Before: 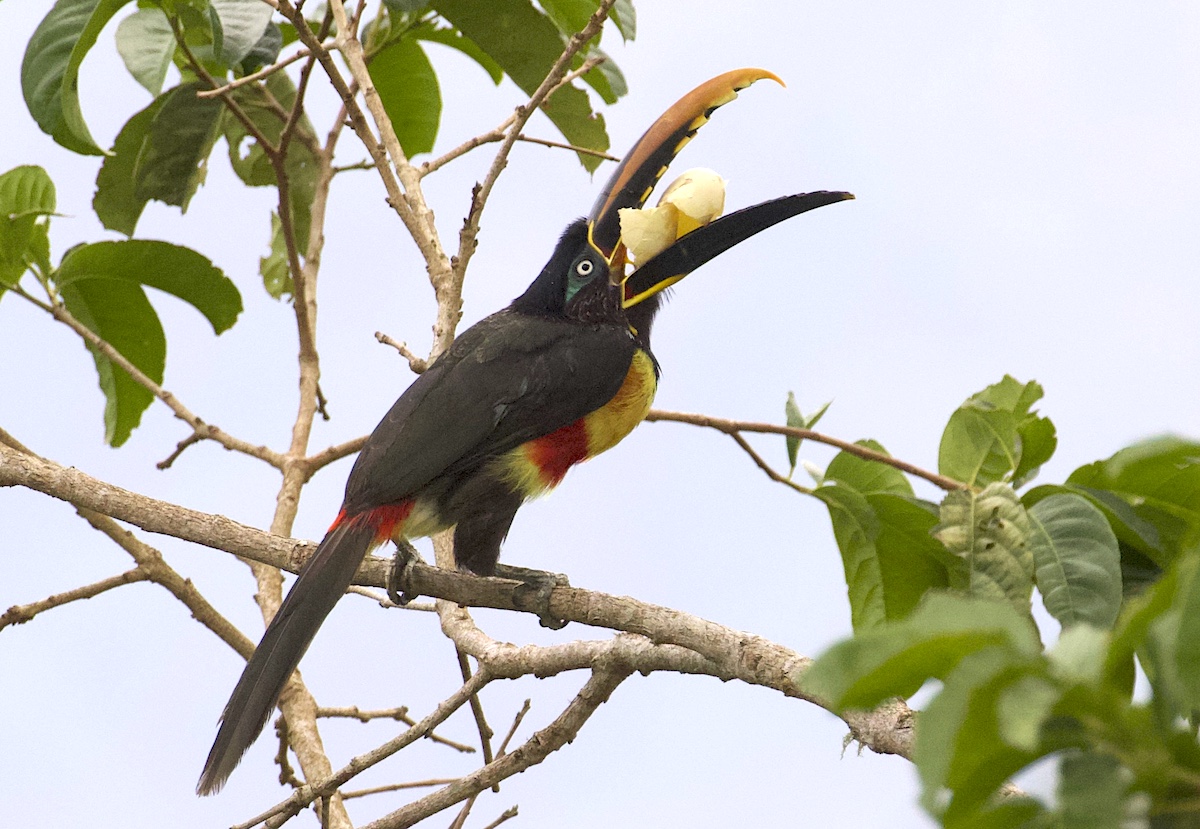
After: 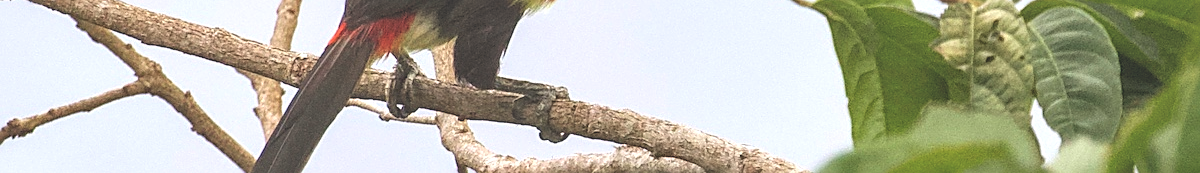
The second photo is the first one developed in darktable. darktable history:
exposure: black level correction -0.04, exposure 0.064 EV, compensate highlight preservation false
crop and rotate: top 58.878%, bottom 20.139%
sharpen: on, module defaults
local contrast: detail 130%
contrast brightness saturation: saturation -0.025
